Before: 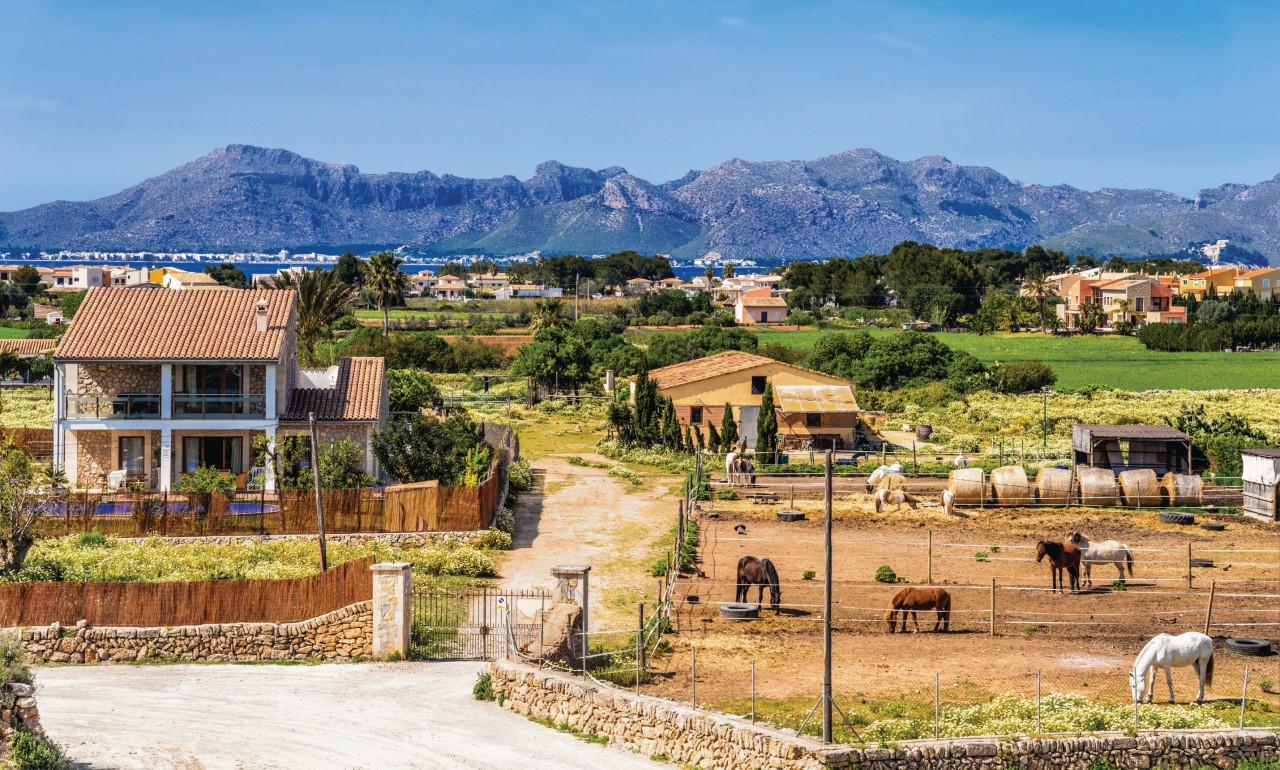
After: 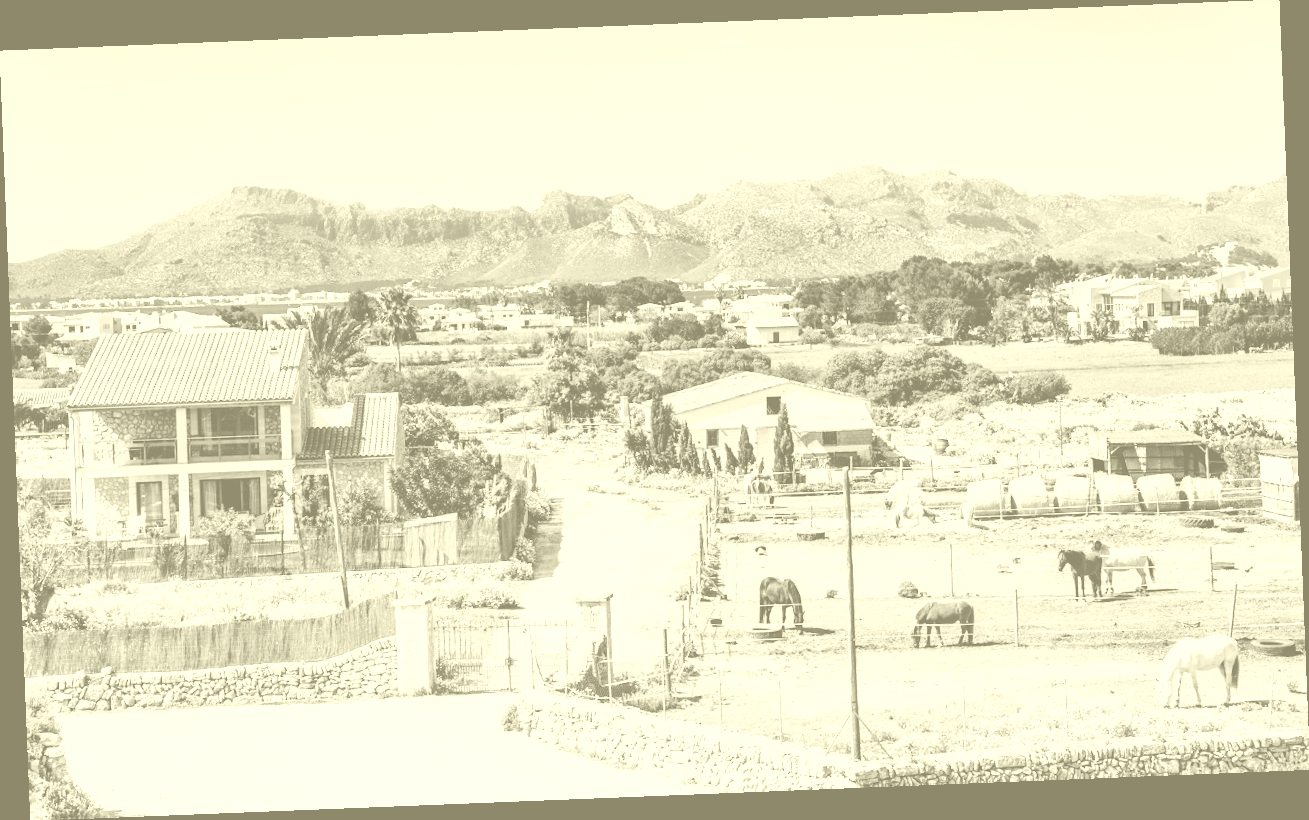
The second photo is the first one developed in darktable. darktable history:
rotate and perspective: rotation -2.29°, automatic cropping off
colorize: hue 43.2°, saturation 40%, version 1
tone curve: curves: ch0 [(0, 0) (0.003, 0.003) (0.011, 0.013) (0.025, 0.028) (0.044, 0.05) (0.069, 0.079) (0.1, 0.113) (0.136, 0.154) (0.177, 0.201) (0.224, 0.268) (0.277, 0.38) (0.335, 0.486) (0.399, 0.588) (0.468, 0.688) (0.543, 0.787) (0.623, 0.854) (0.709, 0.916) (0.801, 0.957) (0.898, 0.978) (1, 1)], preserve colors none
